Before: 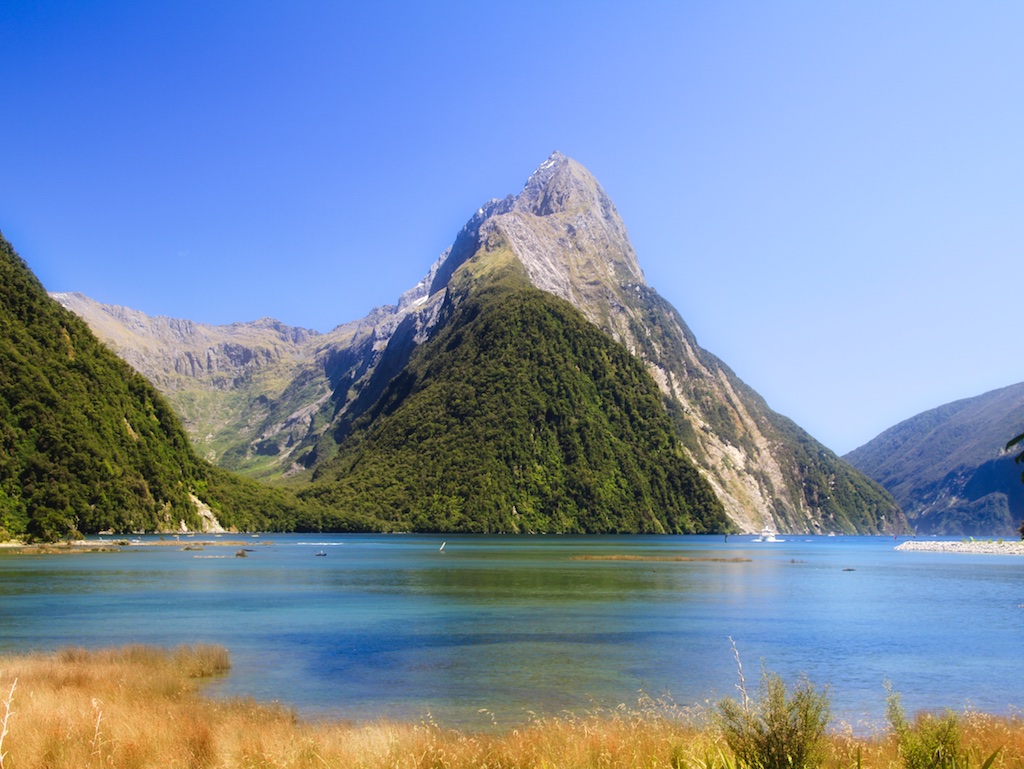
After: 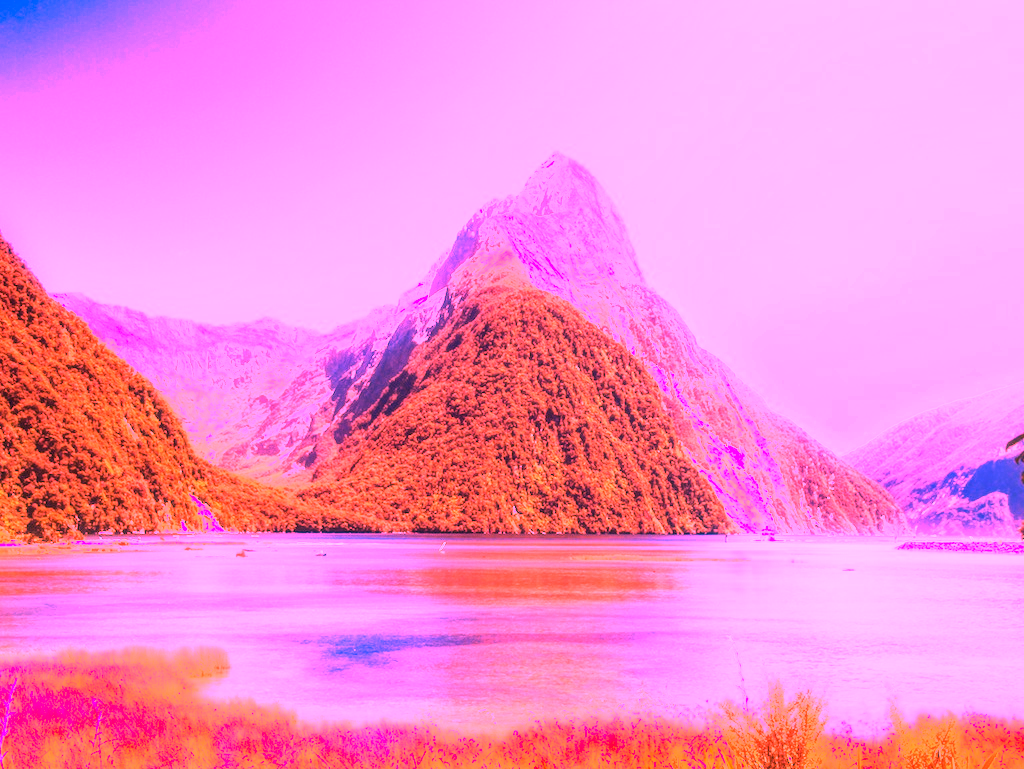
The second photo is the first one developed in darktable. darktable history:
local contrast: on, module defaults
white balance: red 4.26, blue 1.802
